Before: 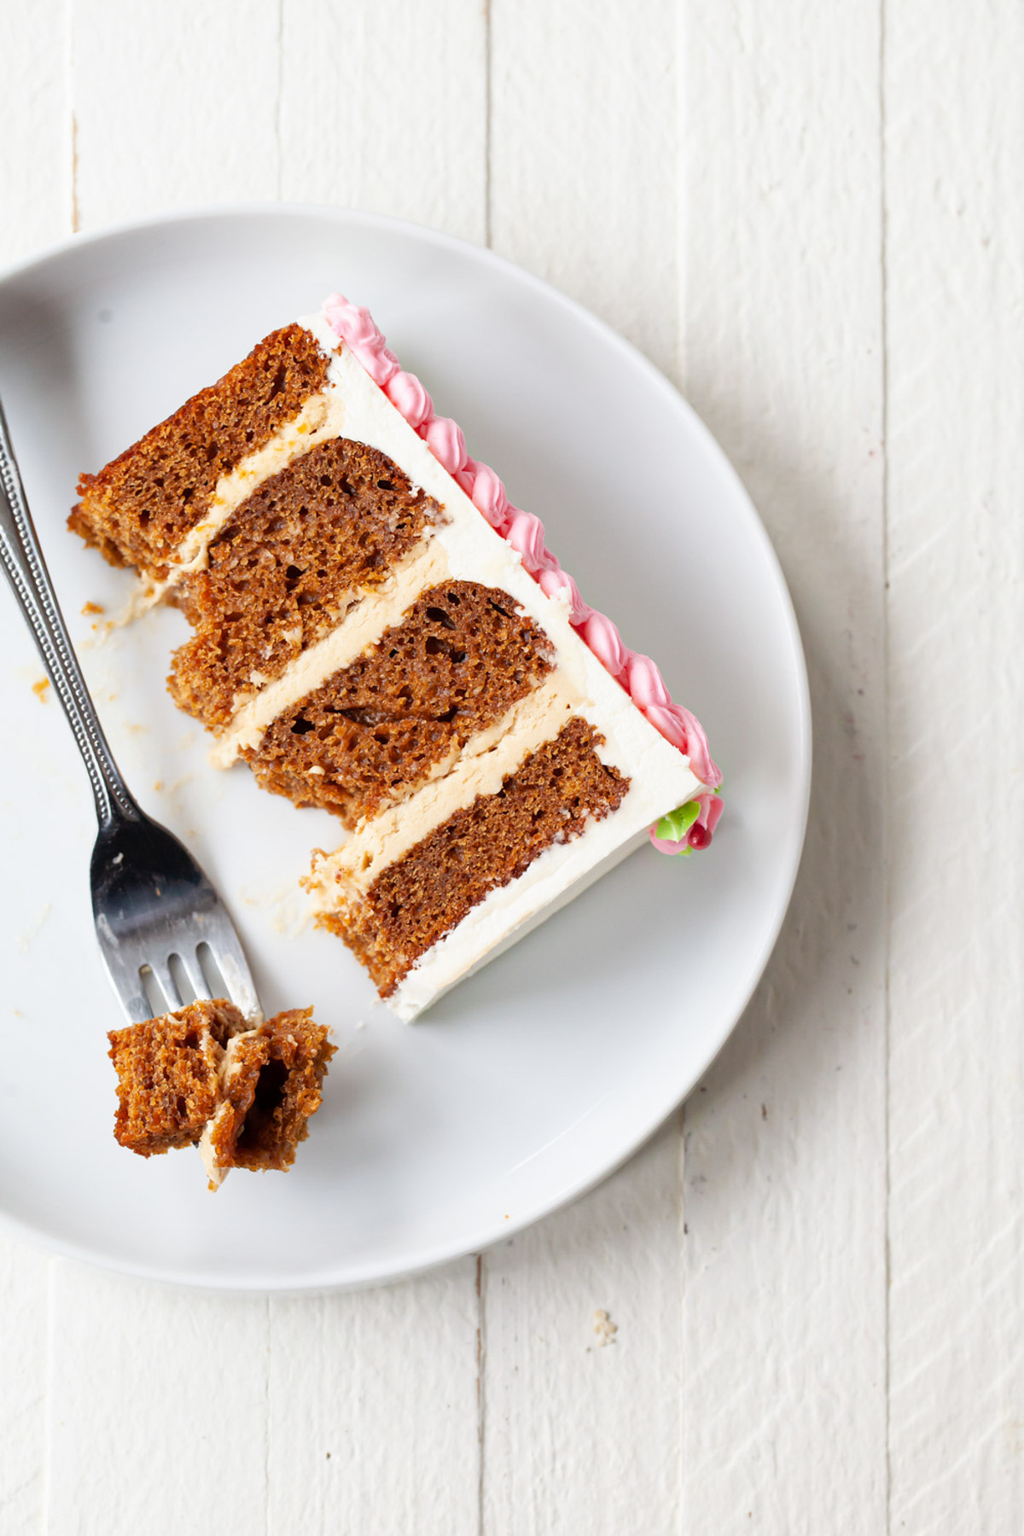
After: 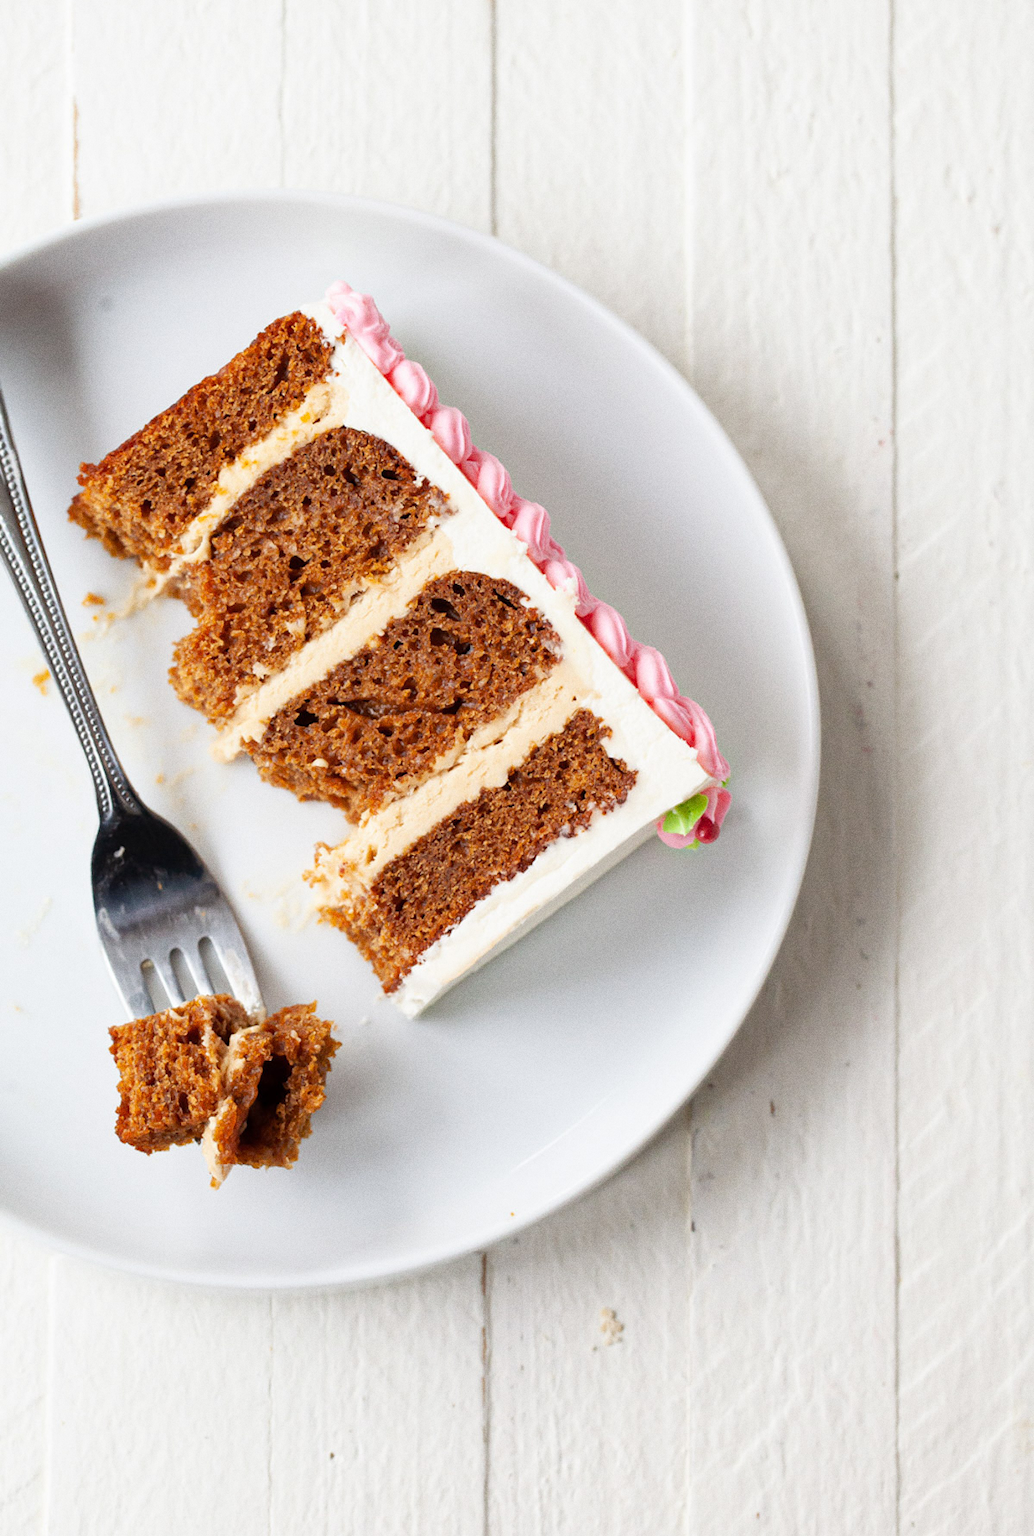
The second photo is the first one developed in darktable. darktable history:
crop: top 1.049%, right 0.001%
grain: coarseness 0.09 ISO
